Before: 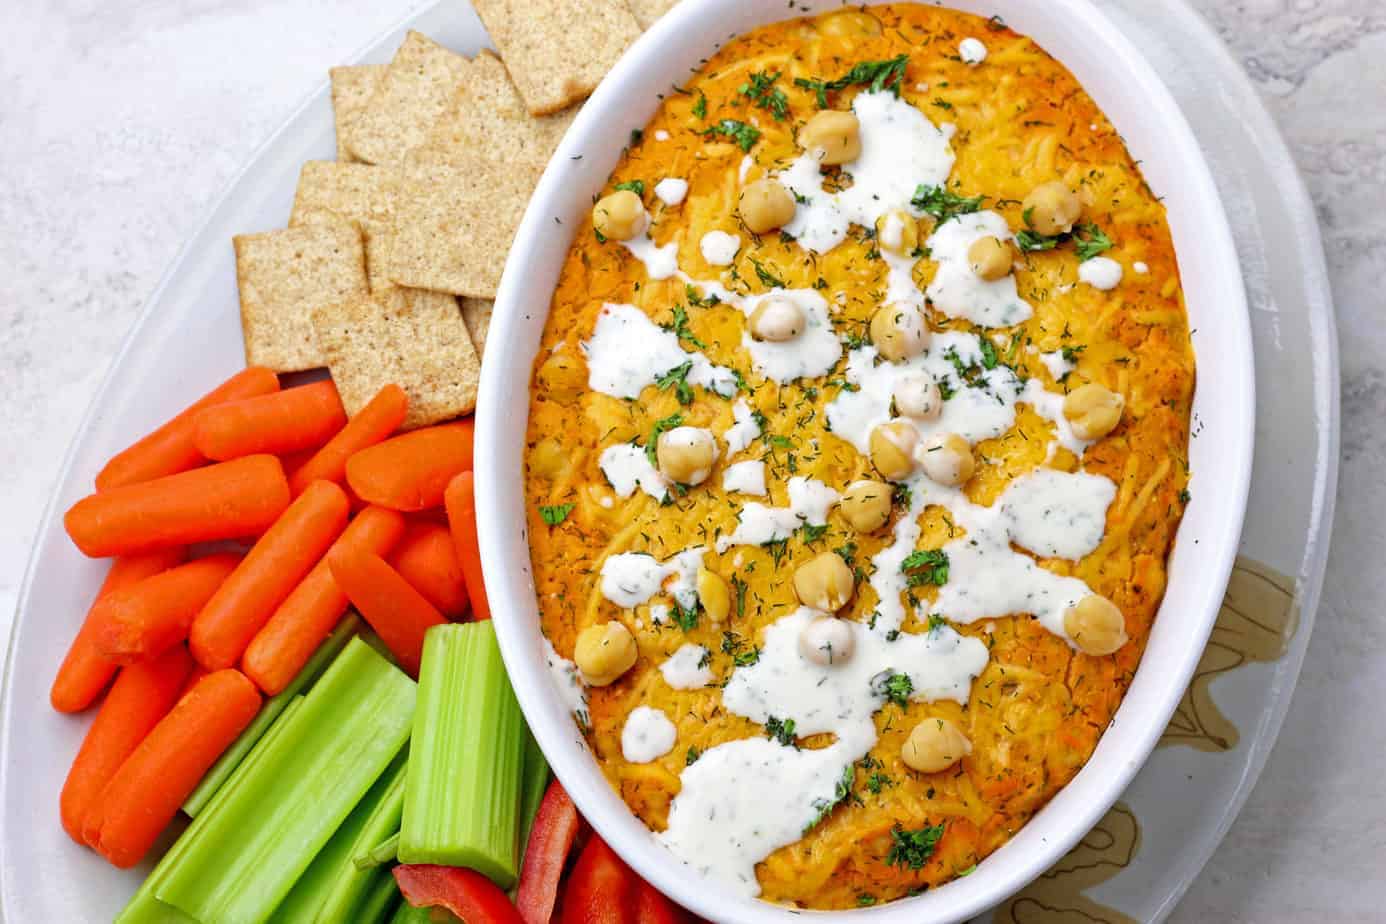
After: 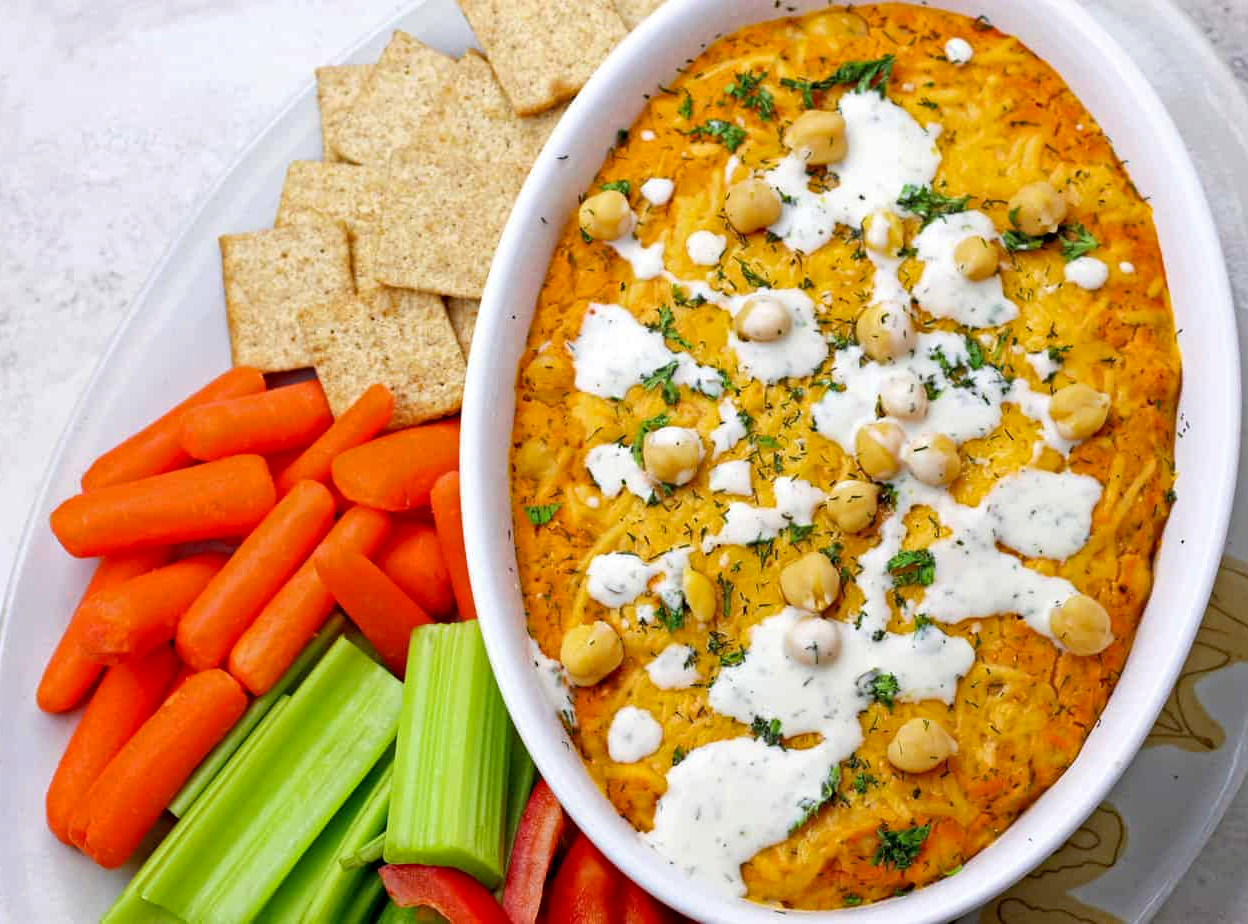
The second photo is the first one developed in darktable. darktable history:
crop and rotate: left 1.088%, right 8.807%
haze removal: compatibility mode true, adaptive false
exposure: black level correction 0.001, compensate highlight preservation false
